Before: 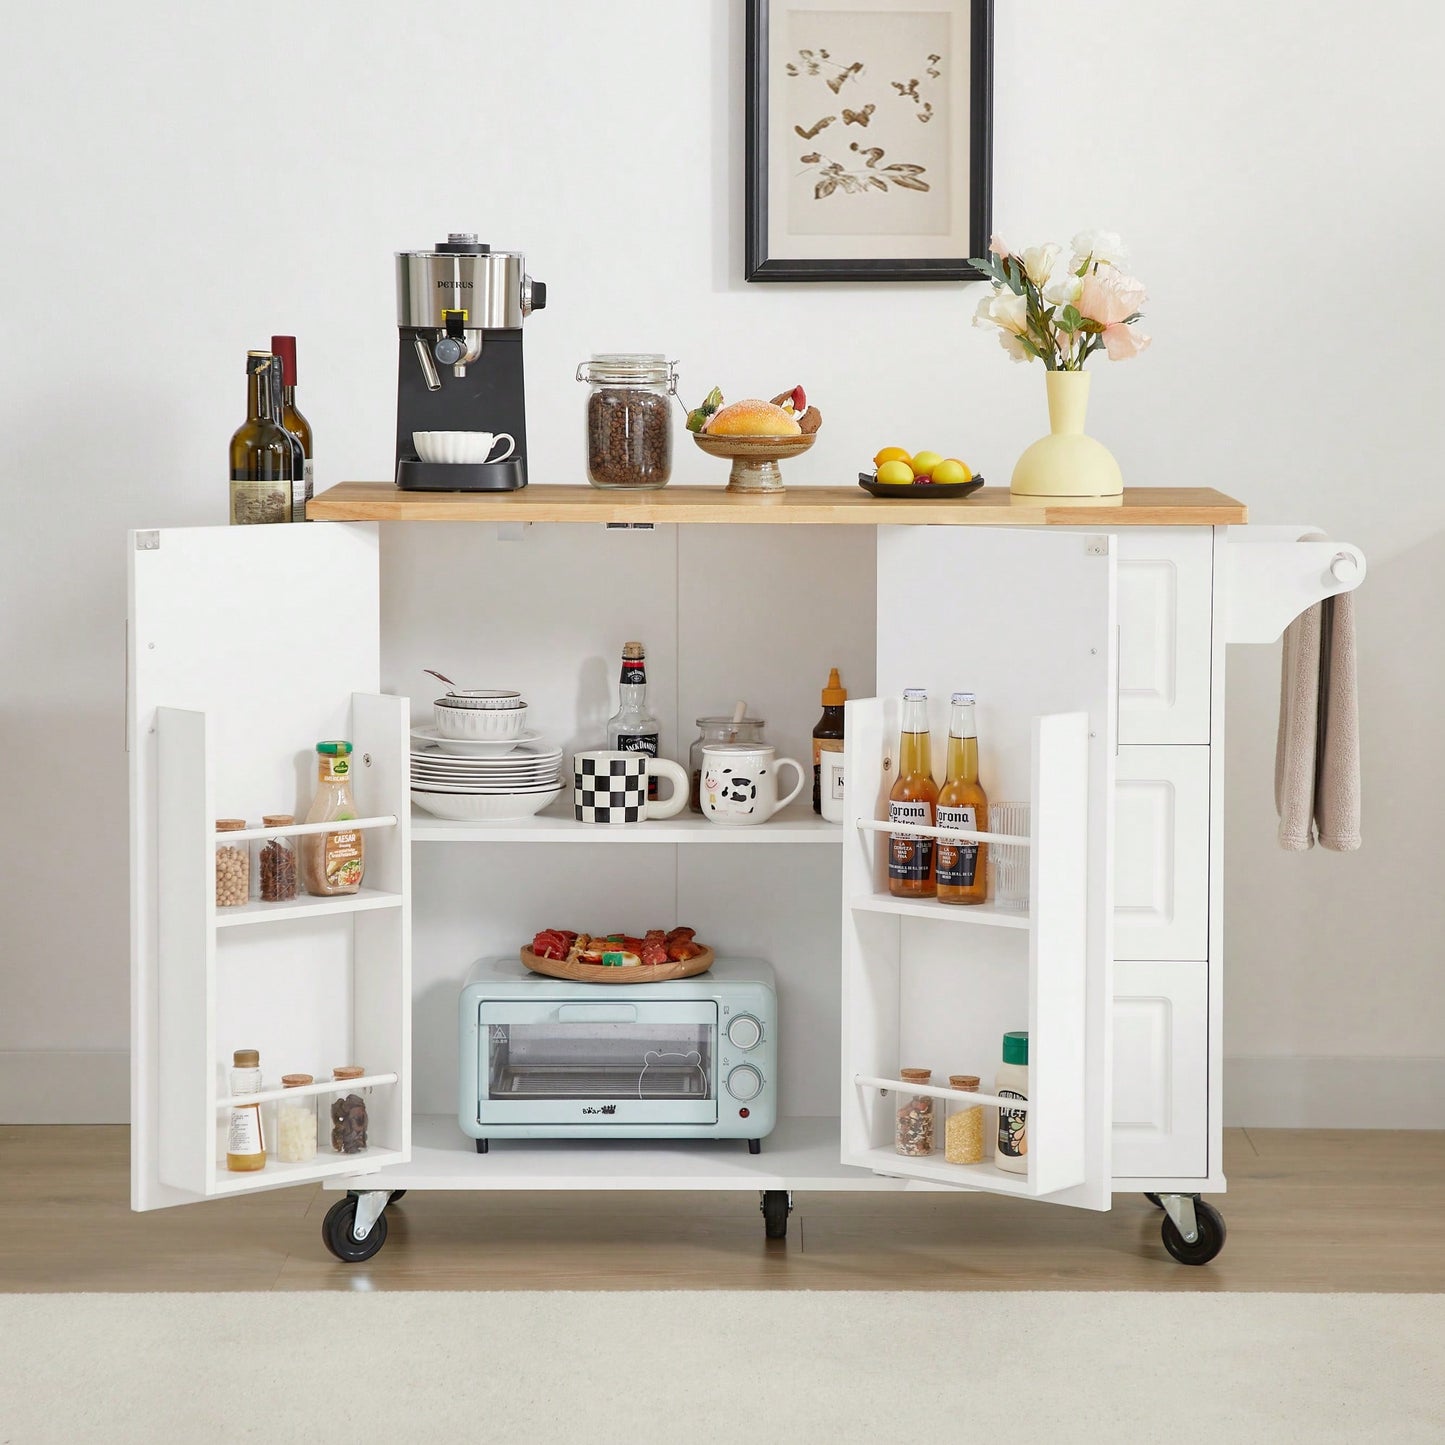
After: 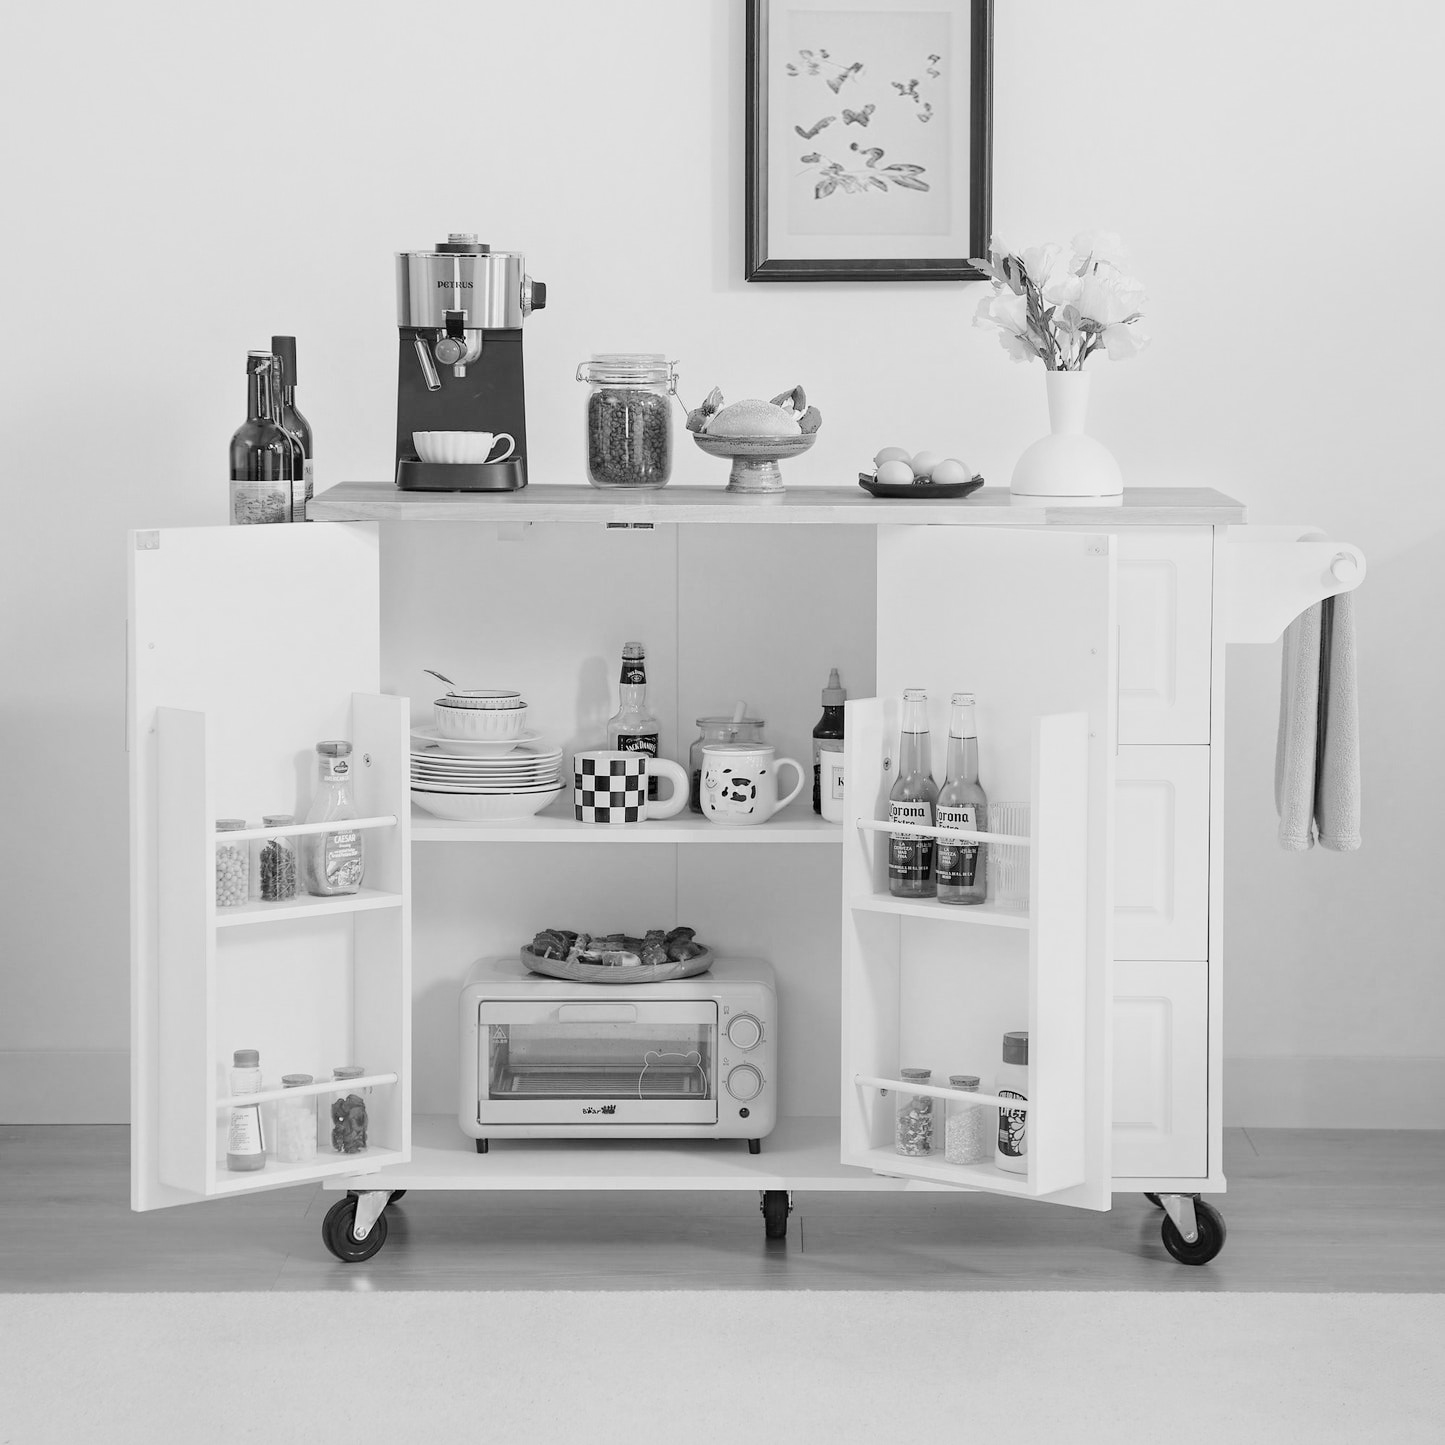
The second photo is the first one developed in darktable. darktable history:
color balance: output saturation 120%
color balance rgb: perceptual saturation grading › global saturation 35%, perceptual saturation grading › highlights -30%, perceptual saturation grading › shadows 35%, perceptual brilliance grading › global brilliance 3%, perceptual brilliance grading › highlights -3%, perceptual brilliance grading › shadows 3%
shadows and highlights: shadows -24.28, highlights 49.77, soften with gaussian
monochrome: a 26.22, b 42.67, size 0.8
